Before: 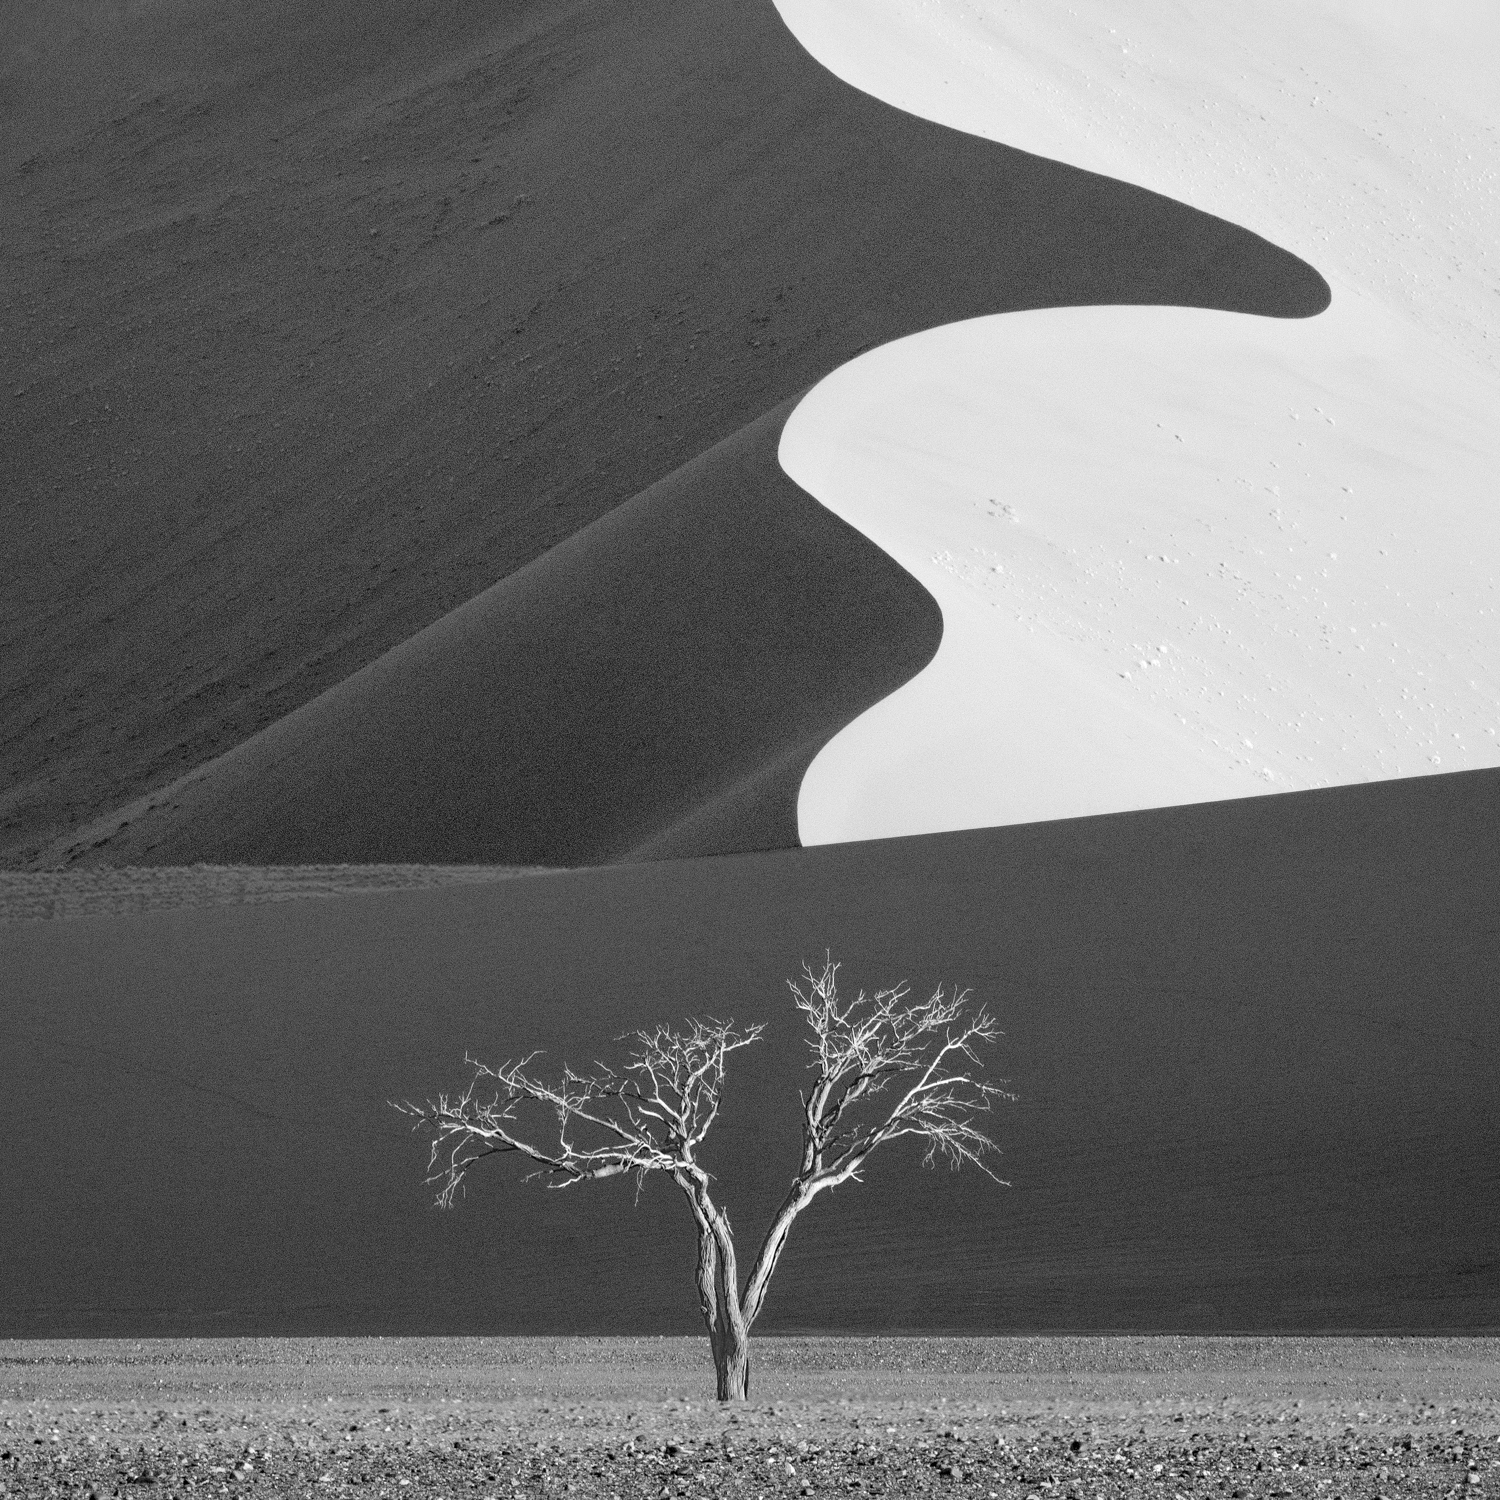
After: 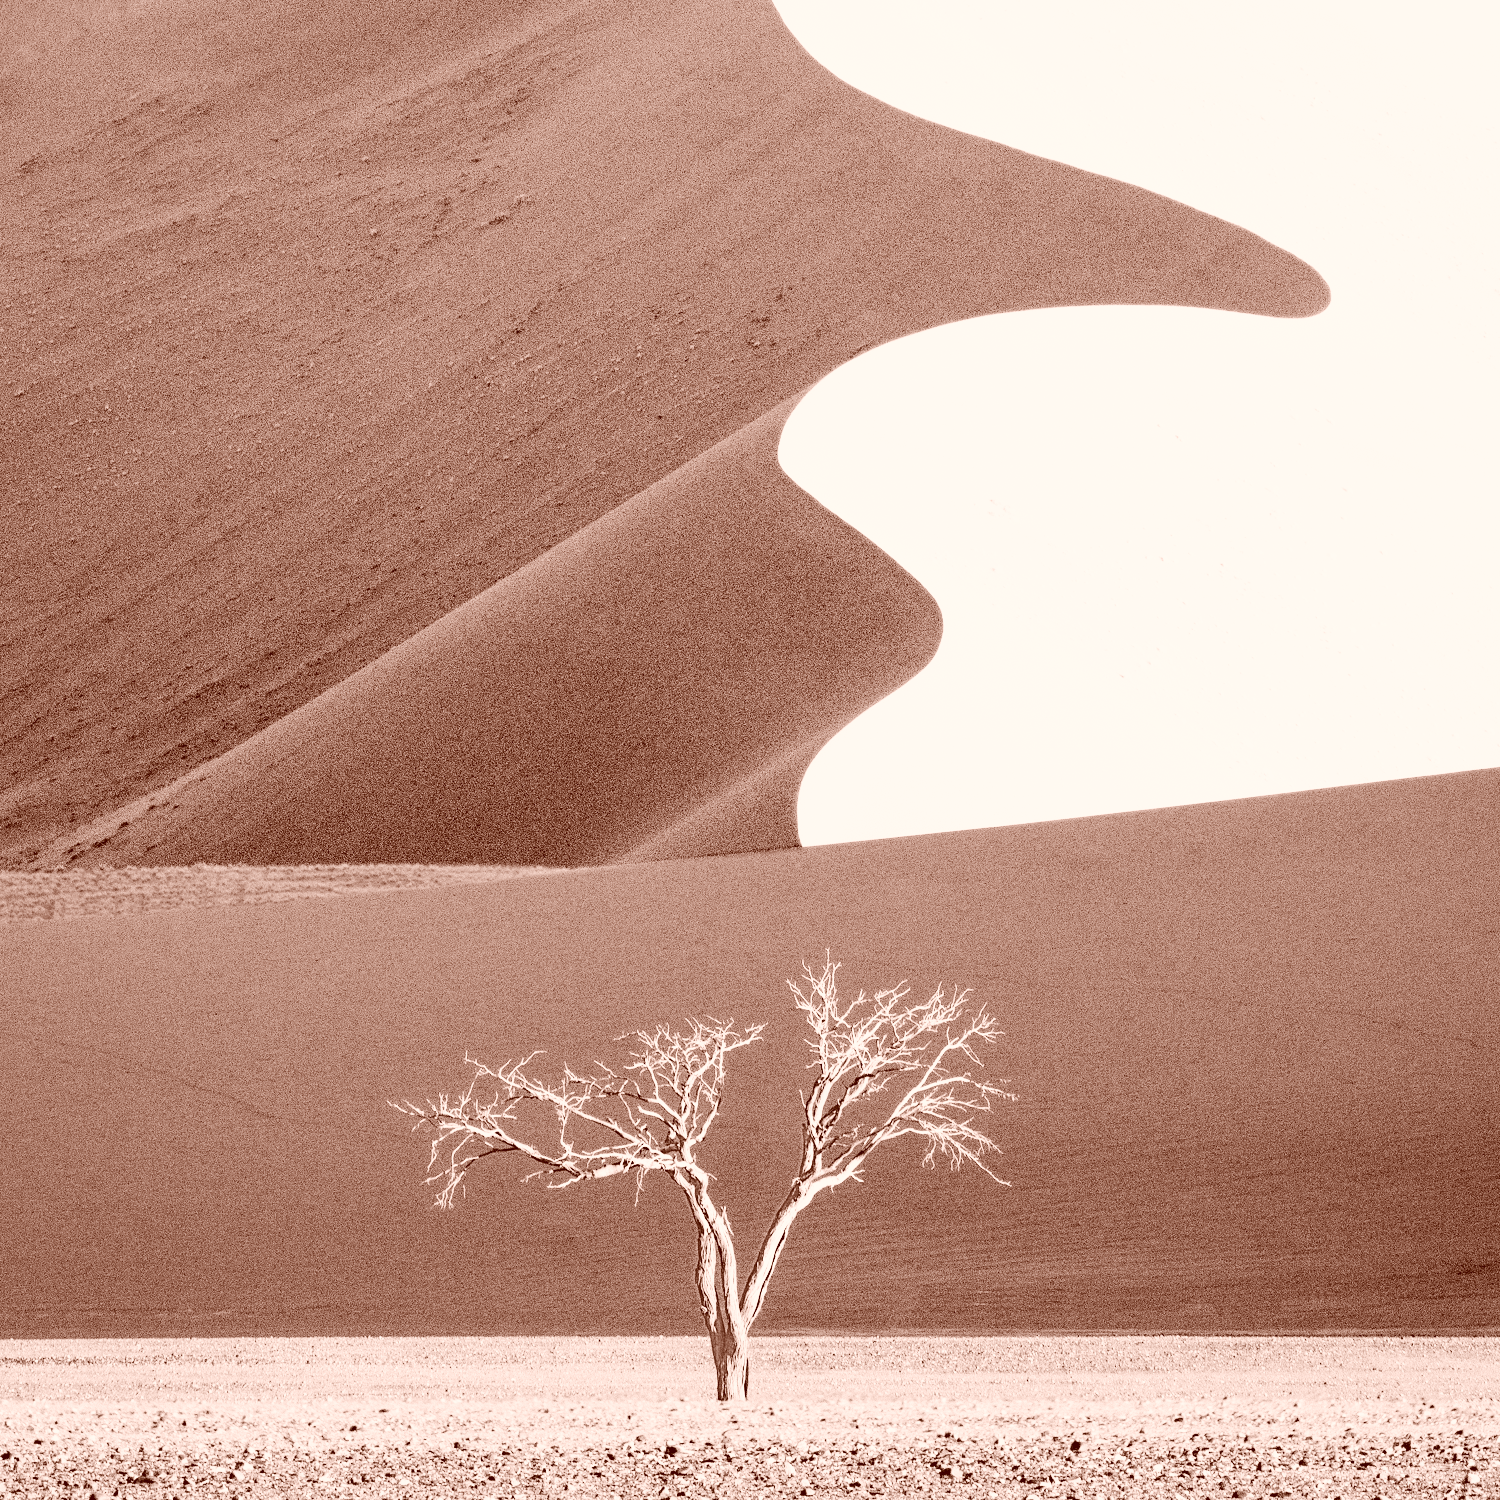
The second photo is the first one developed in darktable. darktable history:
base curve: curves: ch0 [(0, 0.003) (0.001, 0.002) (0.006, 0.004) (0.02, 0.022) (0.048, 0.086) (0.094, 0.234) (0.162, 0.431) (0.258, 0.629) (0.385, 0.8) (0.548, 0.918) (0.751, 0.988) (1, 1)], preserve colors none
contrast brightness saturation: contrast 0.1, brightness 0.3, saturation 0.14
color correction: highlights a* 9.03, highlights b* 8.71, shadows a* 40, shadows b* 40, saturation 0.8
